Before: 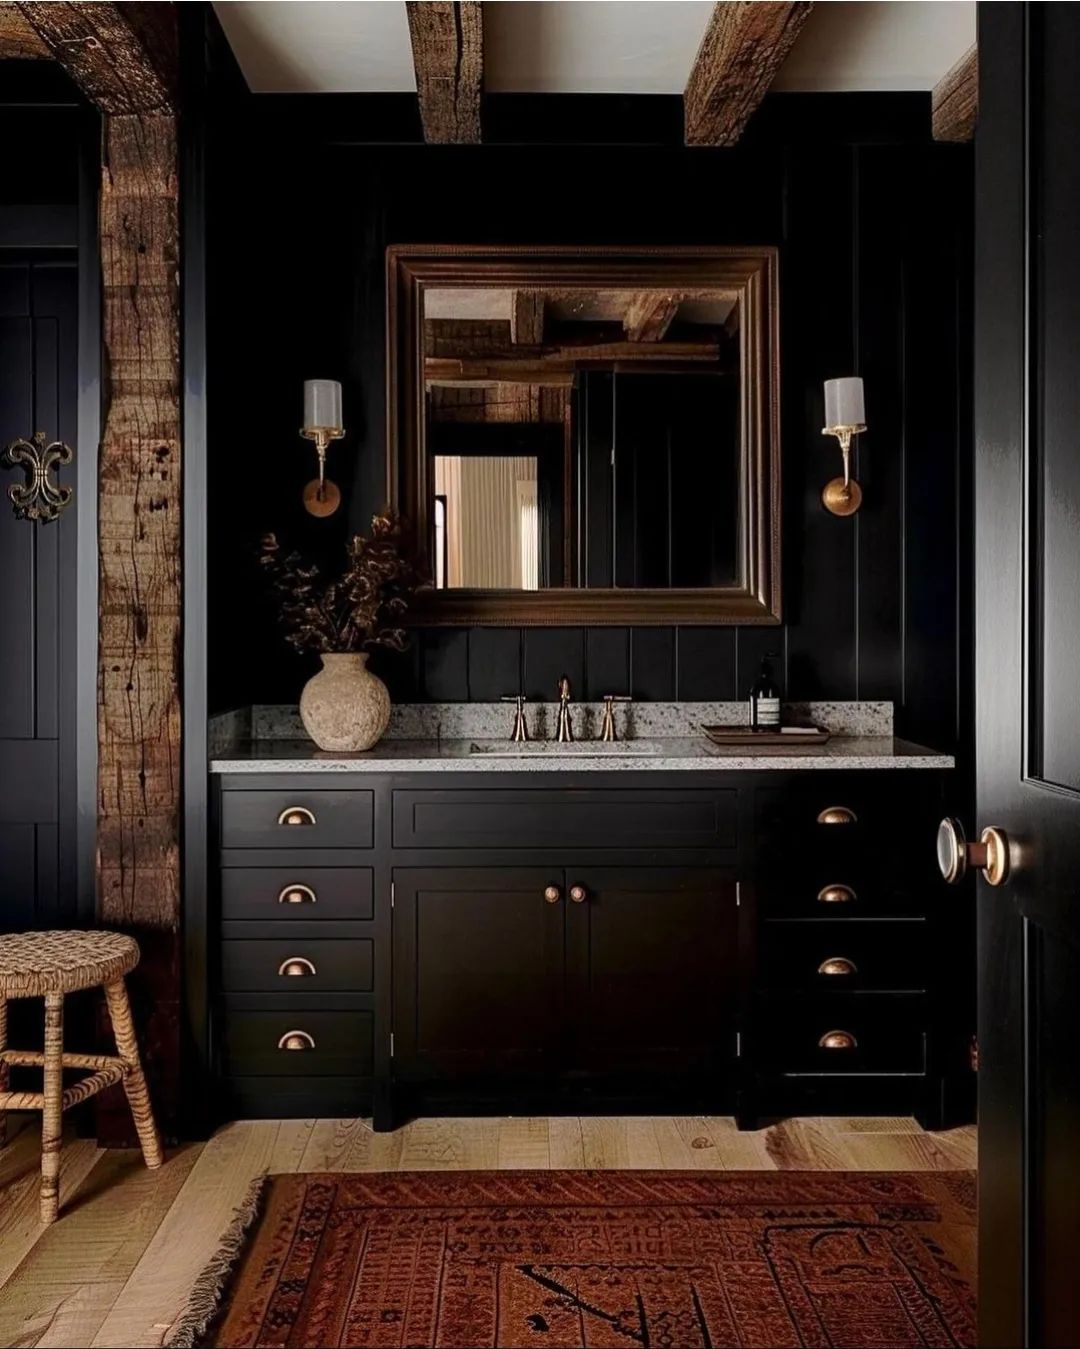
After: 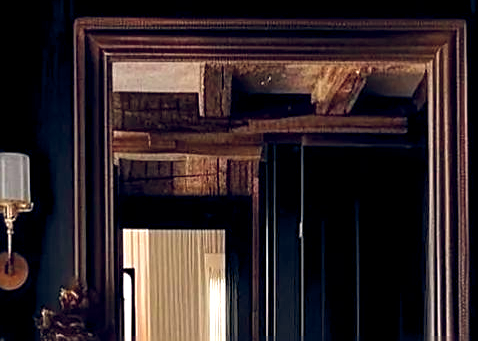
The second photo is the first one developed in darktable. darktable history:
exposure: exposure 0.632 EV, compensate highlight preservation false
crop: left 28.937%, top 16.878%, right 26.776%, bottom 57.771%
sharpen: on, module defaults
local contrast: mode bilateral grid, contrast 19, coarseness 49, detail 130%, midtone range 0.2
tone equalizer: edges refinement/feathering 500, mask exposure compensation -1.57 EV, preserve details no
color balance rgb: shadows lift › luminance -10.357%, global offset › chroma 0.148%, global offset › hue 253.56°, perceptual saturation grading › global saturation 19.971%
